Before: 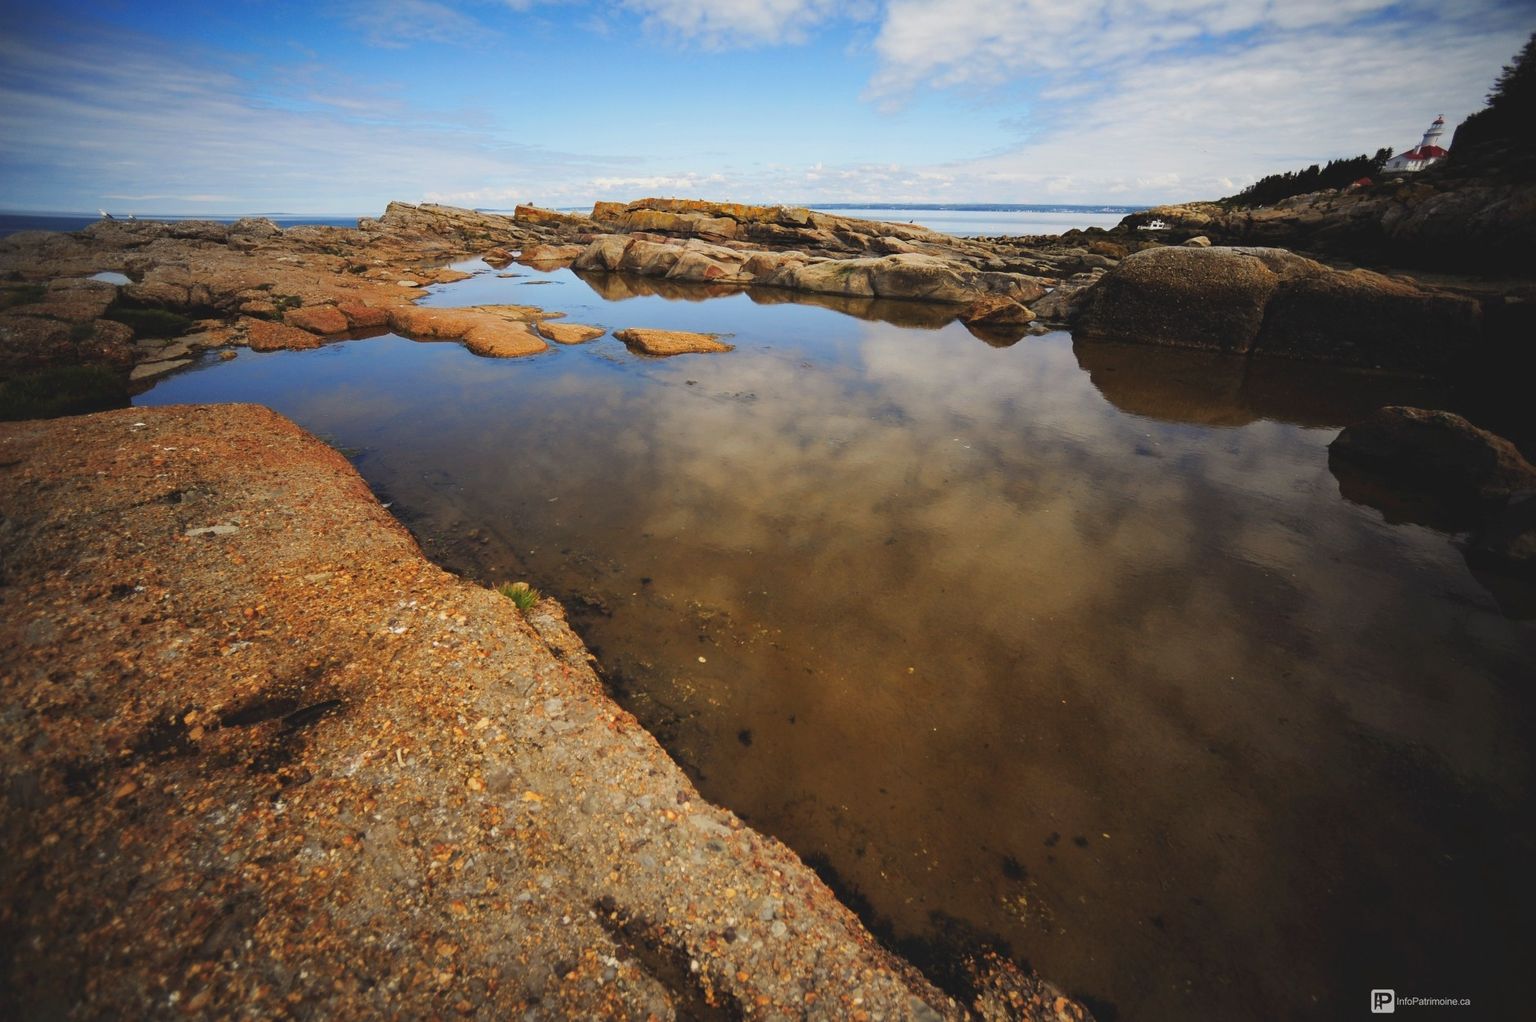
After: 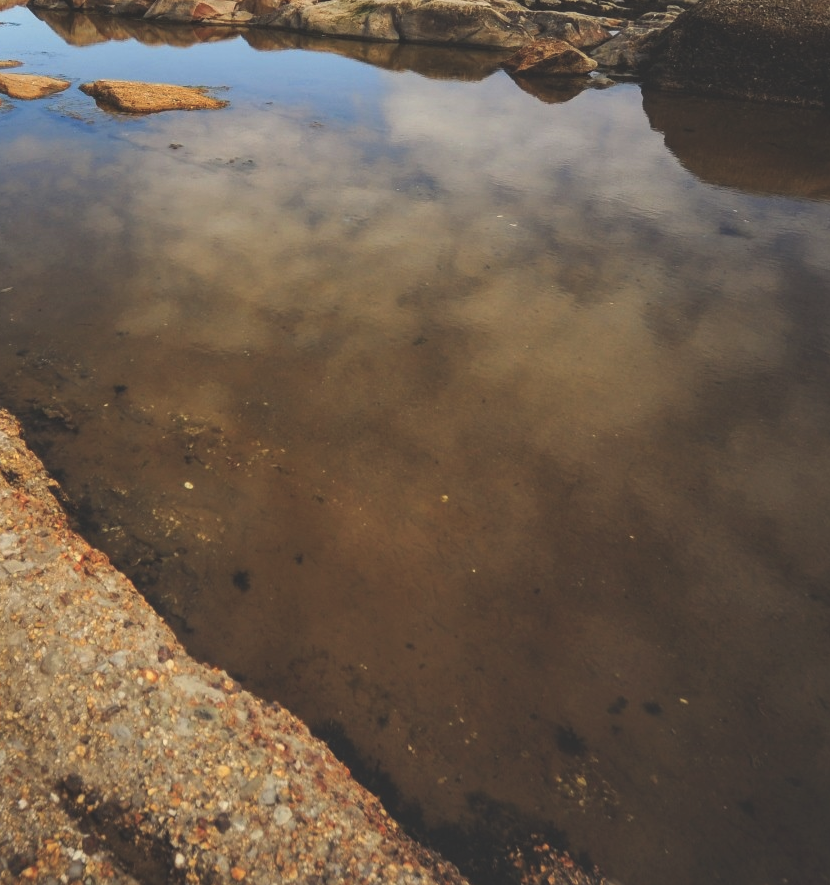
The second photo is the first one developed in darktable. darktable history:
local contrast: on, module defaults
exposure: black level correction -0.025, exposure -0.121 EV, compensate highlight preservation false
crop: left 35.702%, top 25.817%, right 20.153%, bottom 3.41%
color balance rgb: perceptual saturation grading › global saturation -0.239%
